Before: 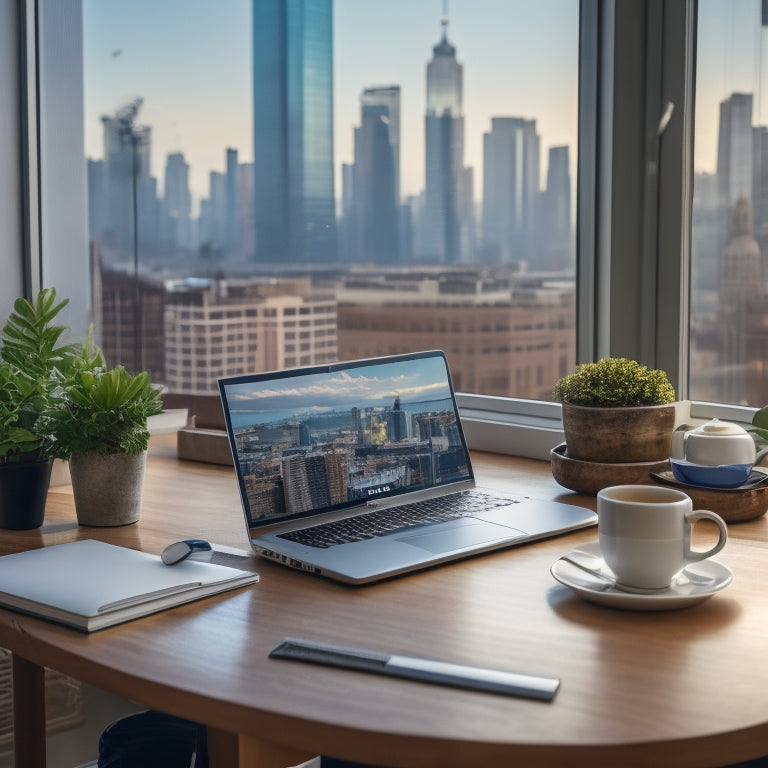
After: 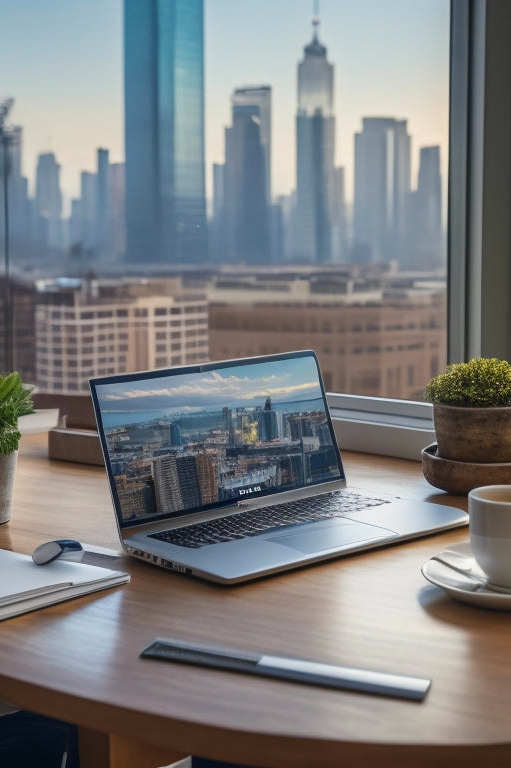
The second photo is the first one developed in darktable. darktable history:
crop: left 16.899%, right 16.556%
color balance rgb: perceptual saturation grading › global saturation 10%
